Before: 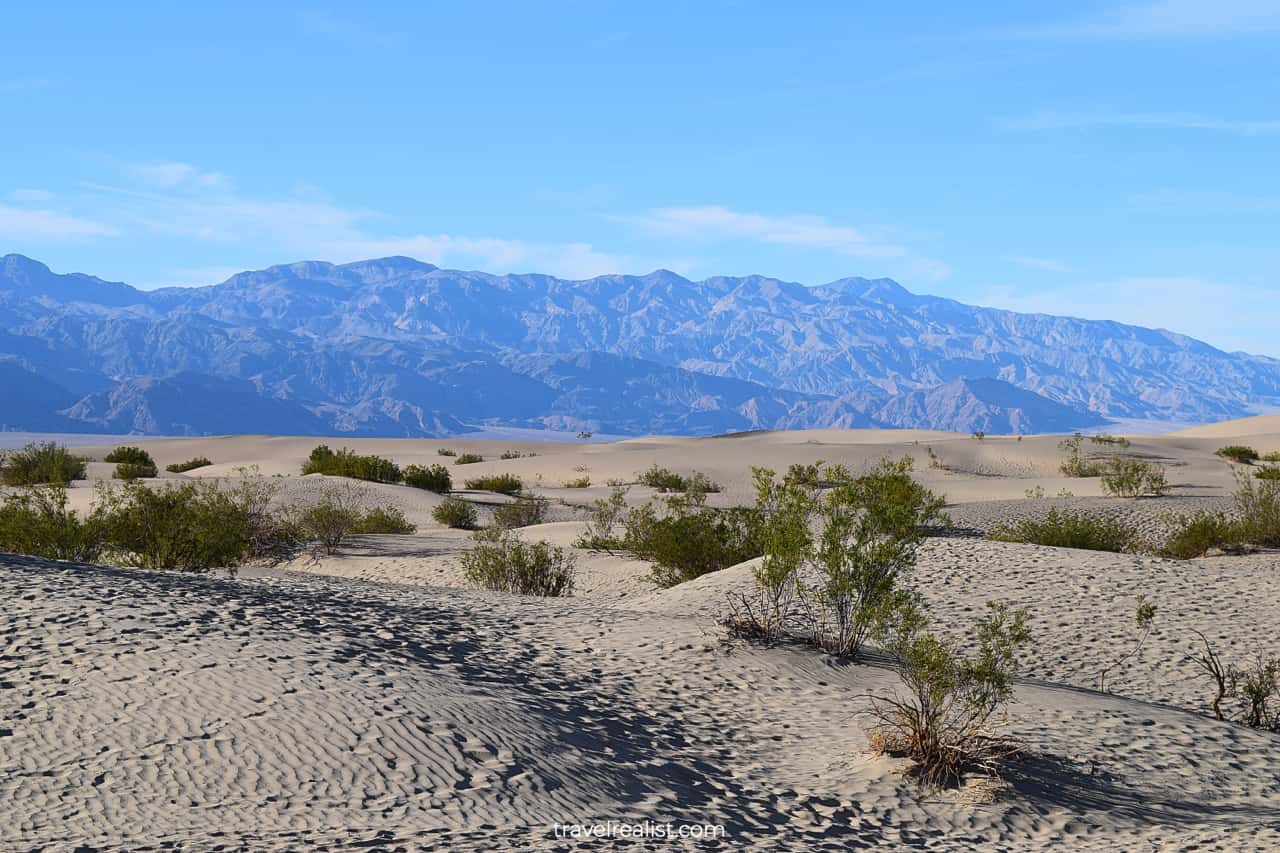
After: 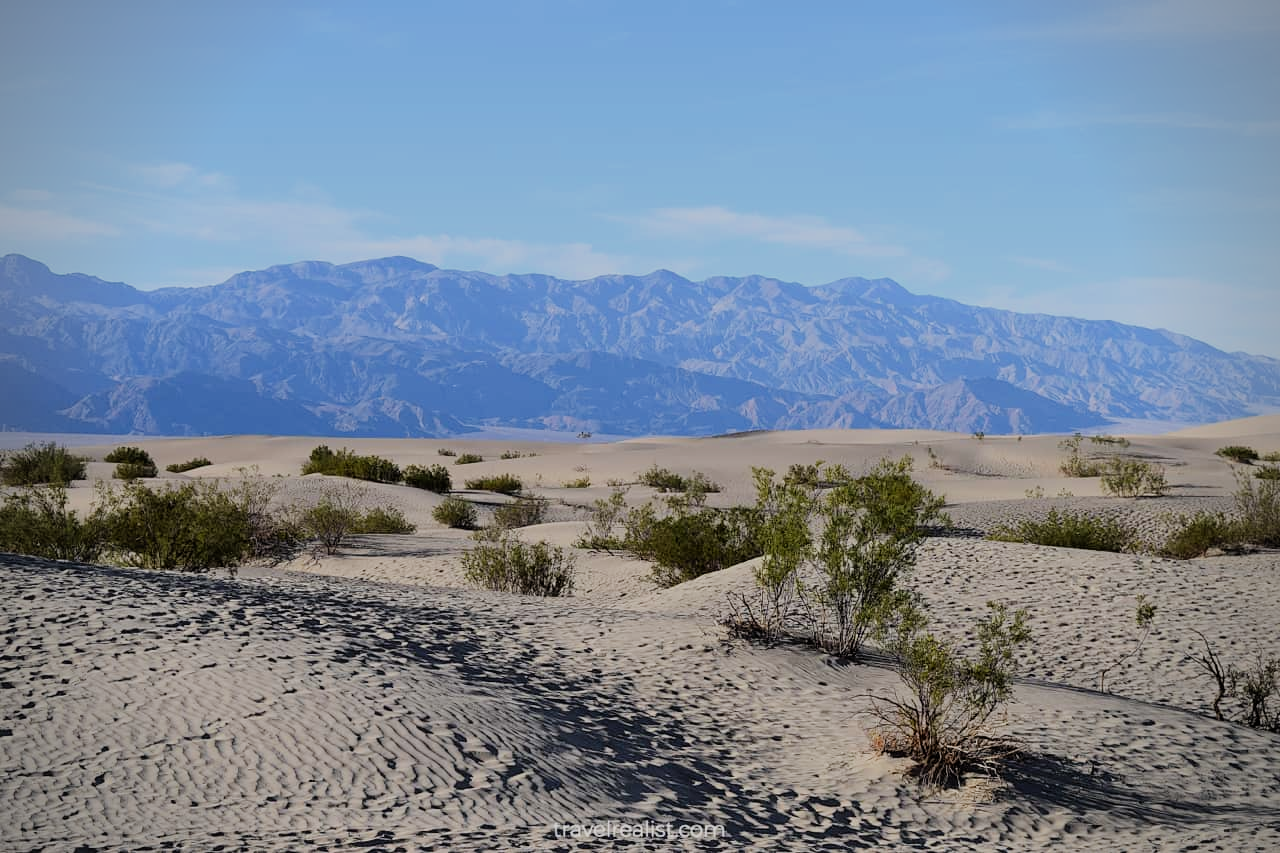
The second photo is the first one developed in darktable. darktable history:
filmic rgb: black relative exposure -7.65 EV, white relative exposure 4.56 EV, hardness 3.61
vignetting: on, module defaults
